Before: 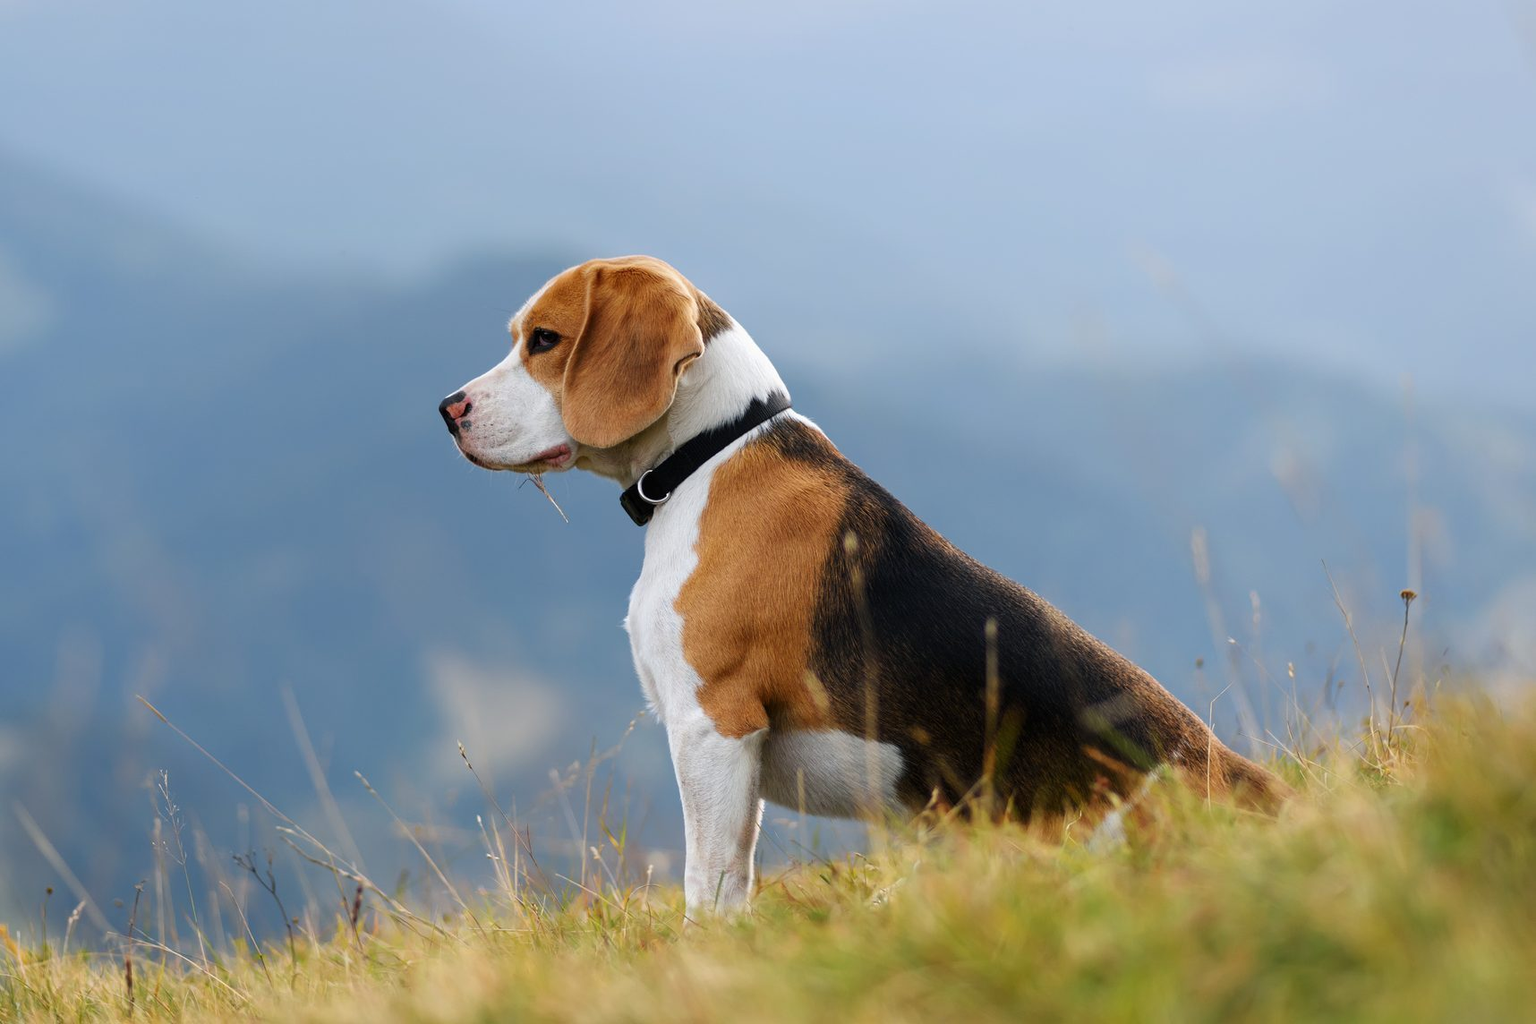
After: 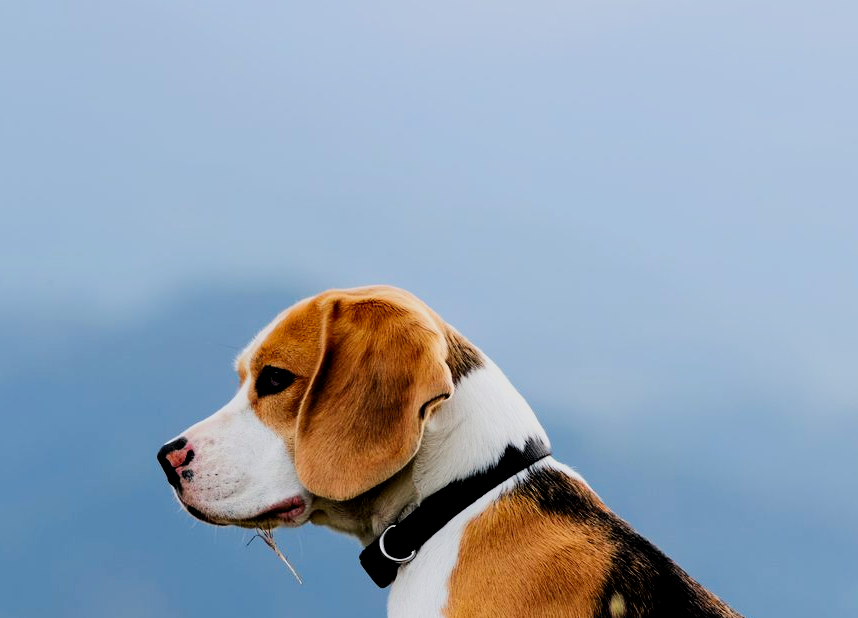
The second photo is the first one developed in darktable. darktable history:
crop: left 19.435%, right 30.527%, bottom 45.968%
filmic rgb: black relative exposure -2.91 EV, white relative exposure 4.56 EV, threshold 6 EV, hardness 1.74, contrast 1.264, enable highlight reconstruction true
contrast brightness saturation: contrast 0.169, saturation 0.312
